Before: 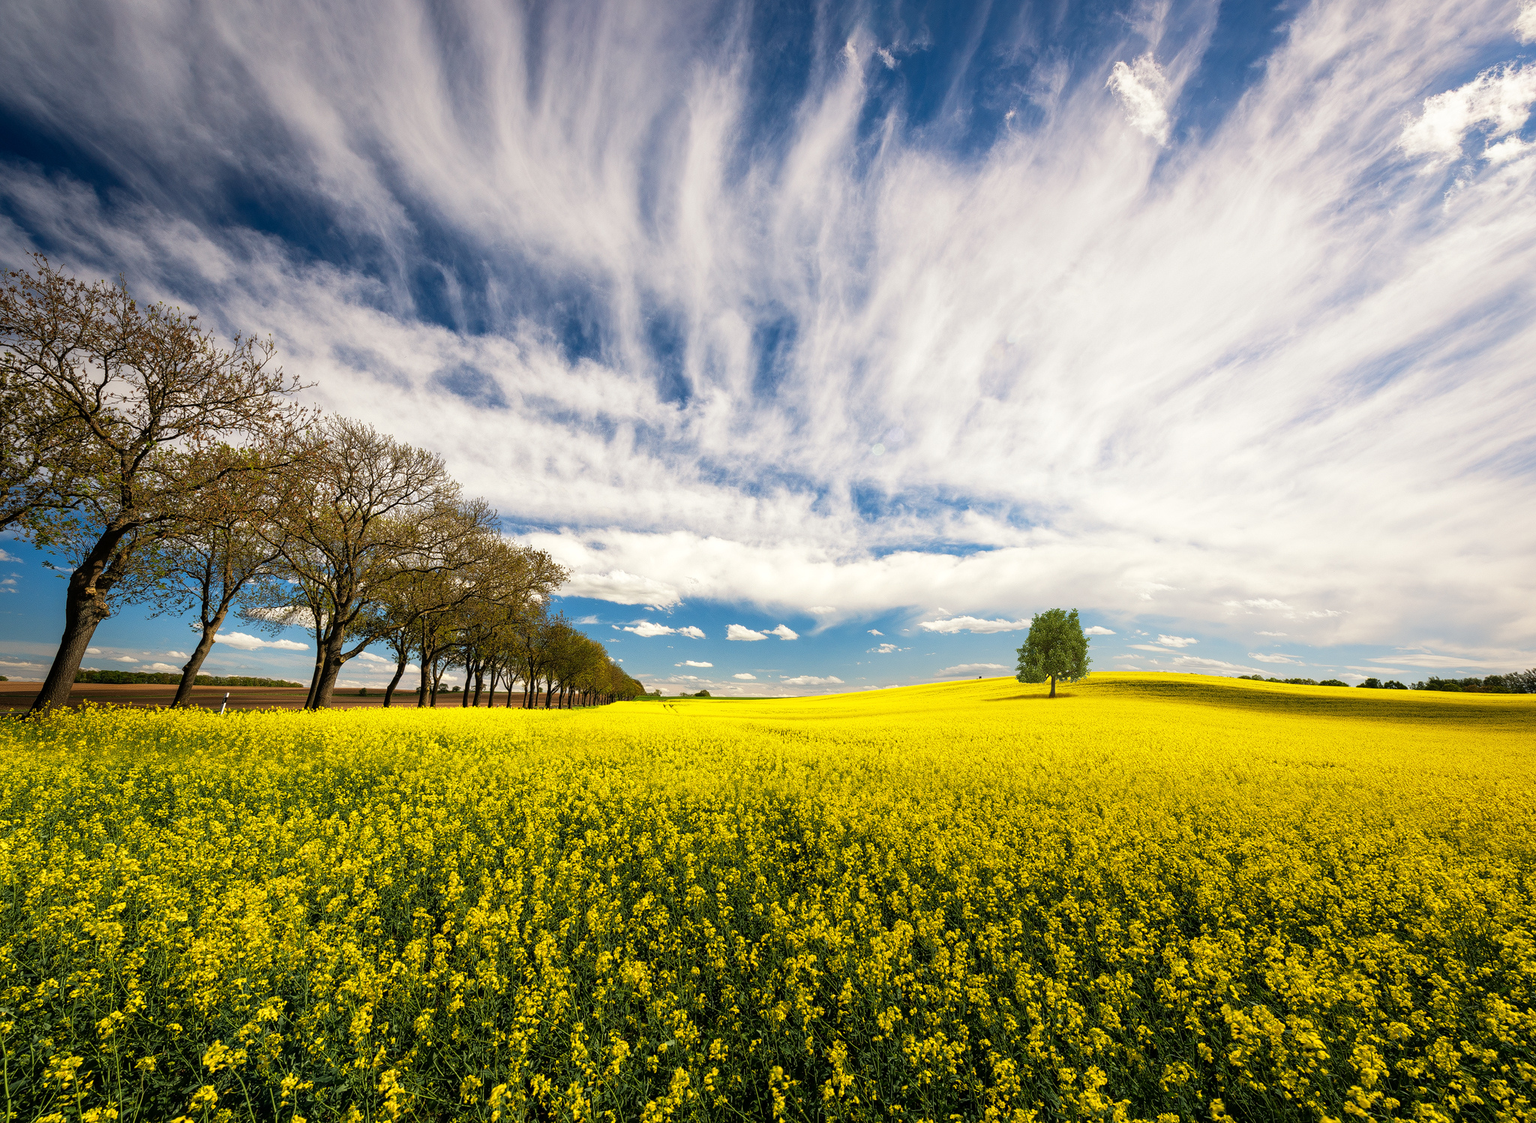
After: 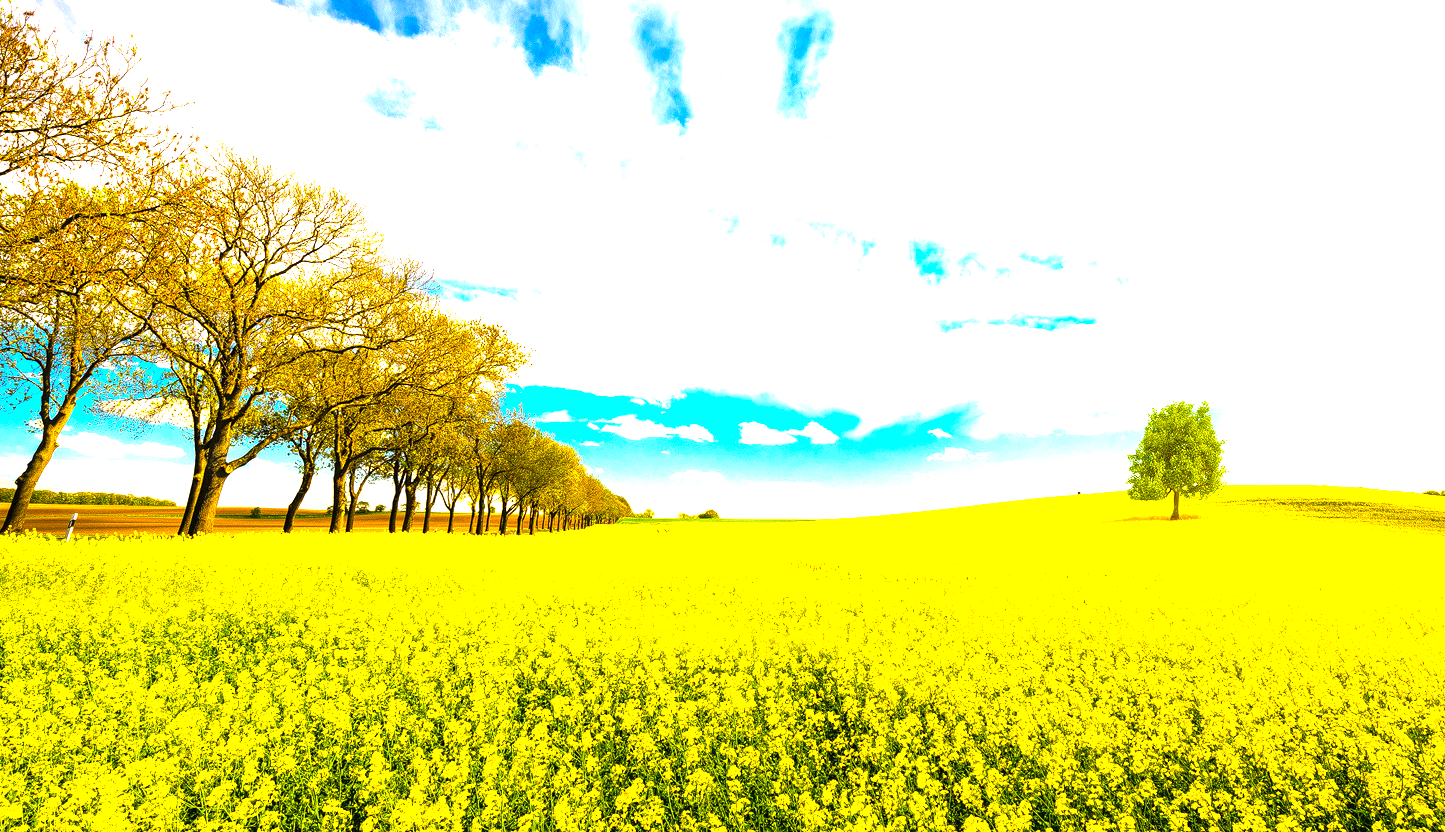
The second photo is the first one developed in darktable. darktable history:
exposure: black level correction 0, exposure 1.746 EV, compensate exposure bias true, compensate highlight preservation false
color balance rgb: highlights gain › chroma 3.023%, highlights gain › hue 78.17°, linear chroma grading › global chroma 25.588%, perceptual saturation grading › global saturation 29.378%, global vibrance 24.704%
tone equalizer: -8 EV -0.381 EV, -7 EV -0.424 EV, -6 EV -0.357 EV, -5 EV -0.216 EV, -3 EV 0.234 EV, -2 EV 0.311 EV, -1 EV 0.41 EV, +0 EV 0.445 EV
crop: left 11.153%, top 27.42%, right 18.283%, bottom 16.943%
